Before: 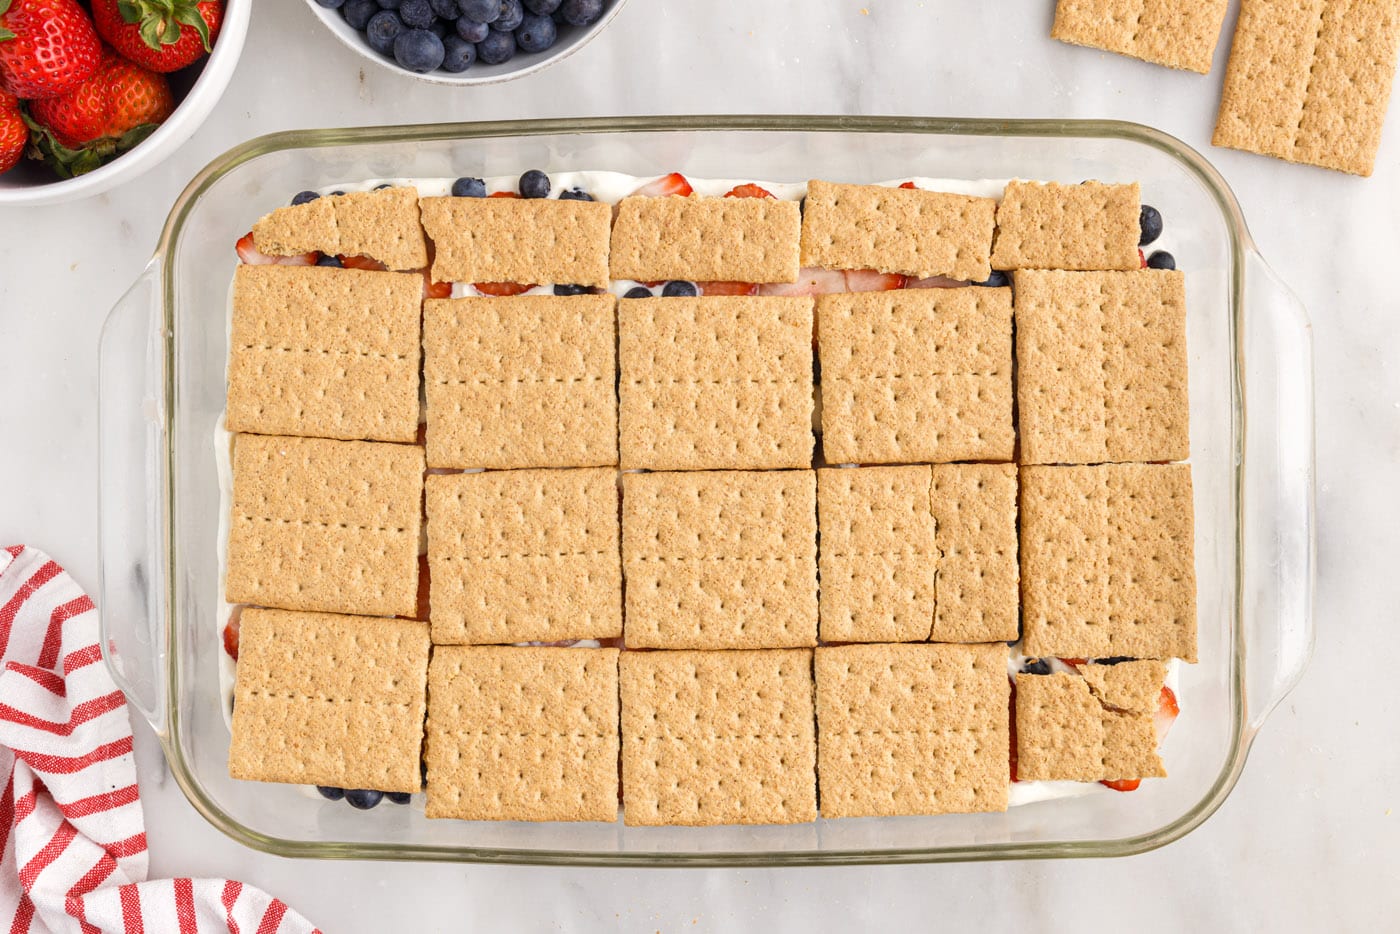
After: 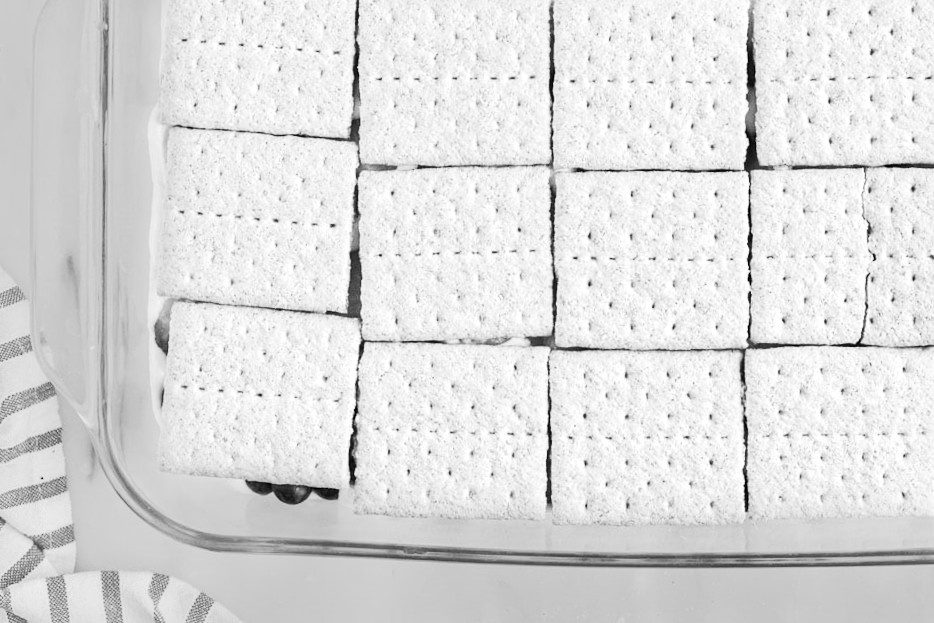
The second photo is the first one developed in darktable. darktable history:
tone equalizer: -8 EV -0.75 EV, -7 EV -0.7 EV, -6 EV -0.6 EV, -5 EV -0.4 EV, -3 EV 0.4 EV, -2 EV 0.6 EV, -1 EV 0.7 EV, +0 EV 0.75 EV, edges refinement/feathering 500, mask exposure compensation -1.57 EV, preserve details no
contrast brightness saturation: contrast 0.2, brightness 0.2, saturation 0.8
monochrome: a 79.32, b 81.83, size 1.1
color zones: curves: ch2 [(0, 0.5) (0.143, 0.5) (0.286, 0.416) (0.429, 0.5) (0.571, 0.5) (0.714, 0.5) (0.857, 0.5) (1, 0.5)]
crop and rotate: angle -0.82°, left 3.85%, top 31.828%, right 27.992%
